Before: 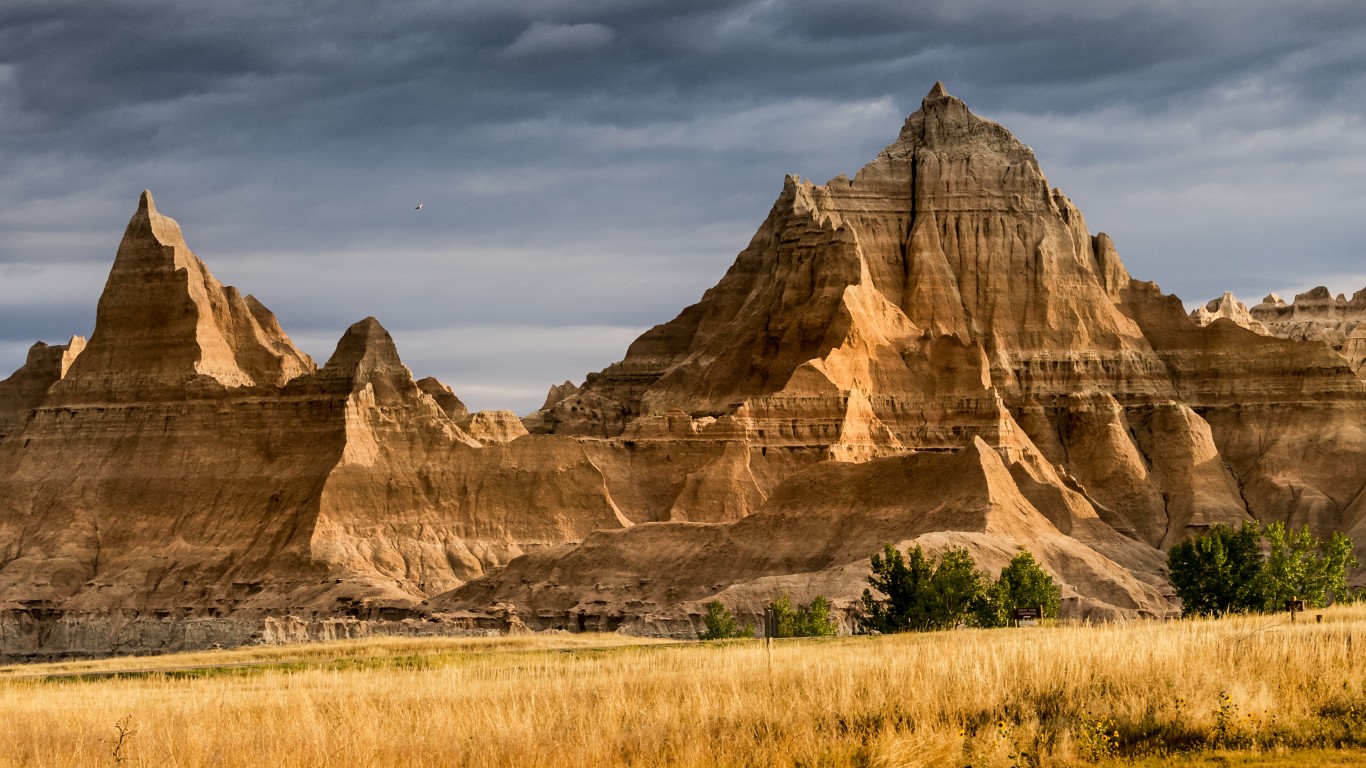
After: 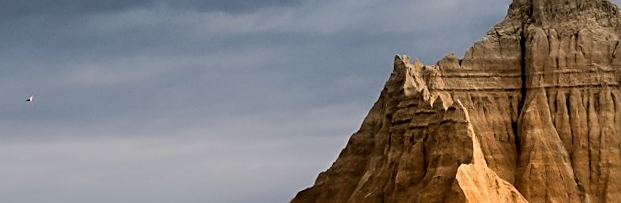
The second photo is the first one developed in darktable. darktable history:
crop: left 28.64%, top 16.832%, right 26.637%, bottom 58.055%
rotate and perspective: rotation -1.77°, lens shift (horizontal) 0.004, automatic cropping off
sharpen: on, module defaults
